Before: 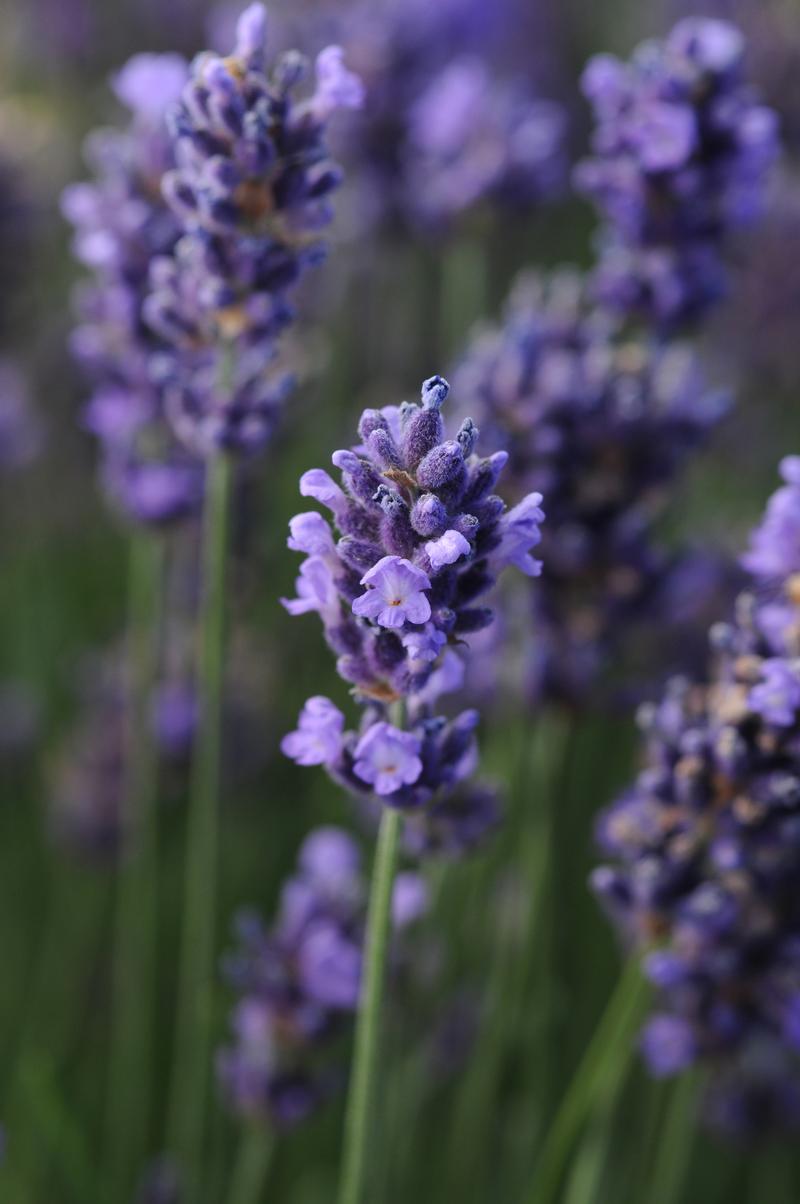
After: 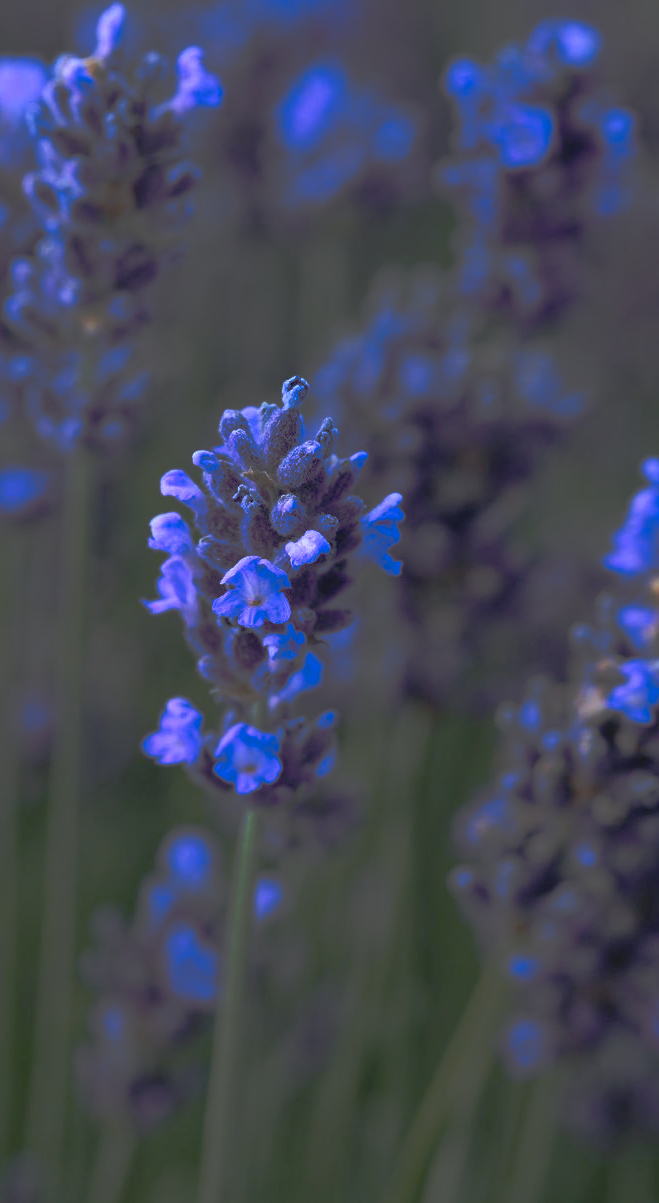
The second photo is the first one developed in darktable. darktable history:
crop: left 17.582%, bottom 0.031%
tone curve: curves: ch0 [(0, 0) (0.003, 0.032) (0.53, 0.368) (0.901, 0.866) (1, 1)], preserve colors none
white balance: red 0.924, blue 1.095
